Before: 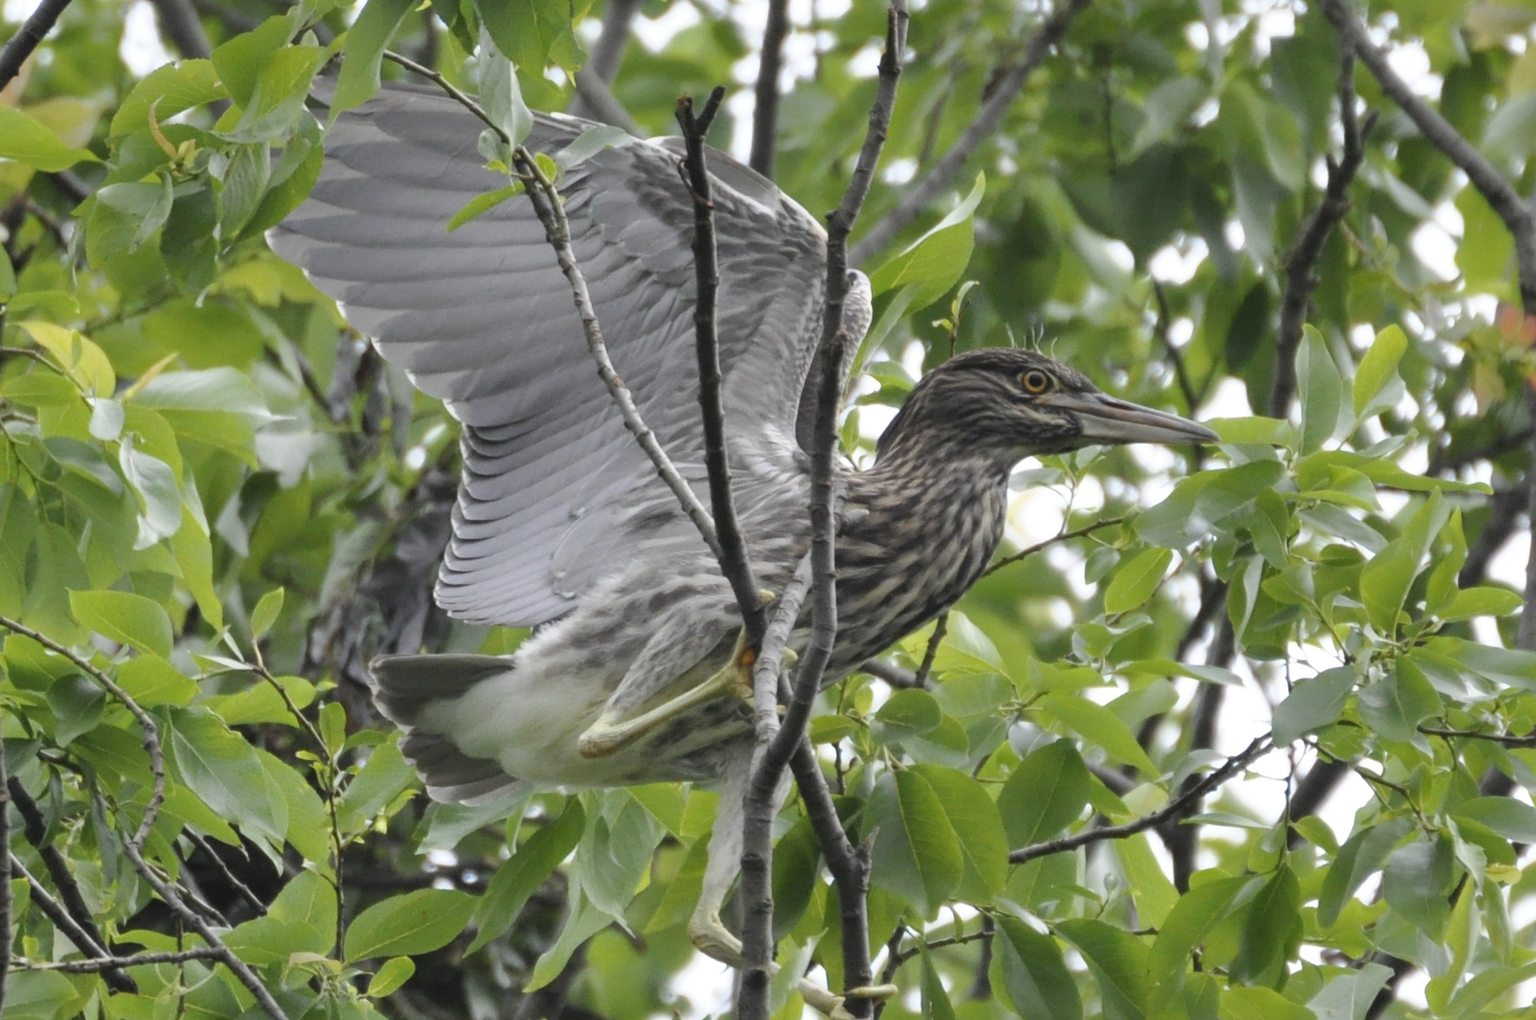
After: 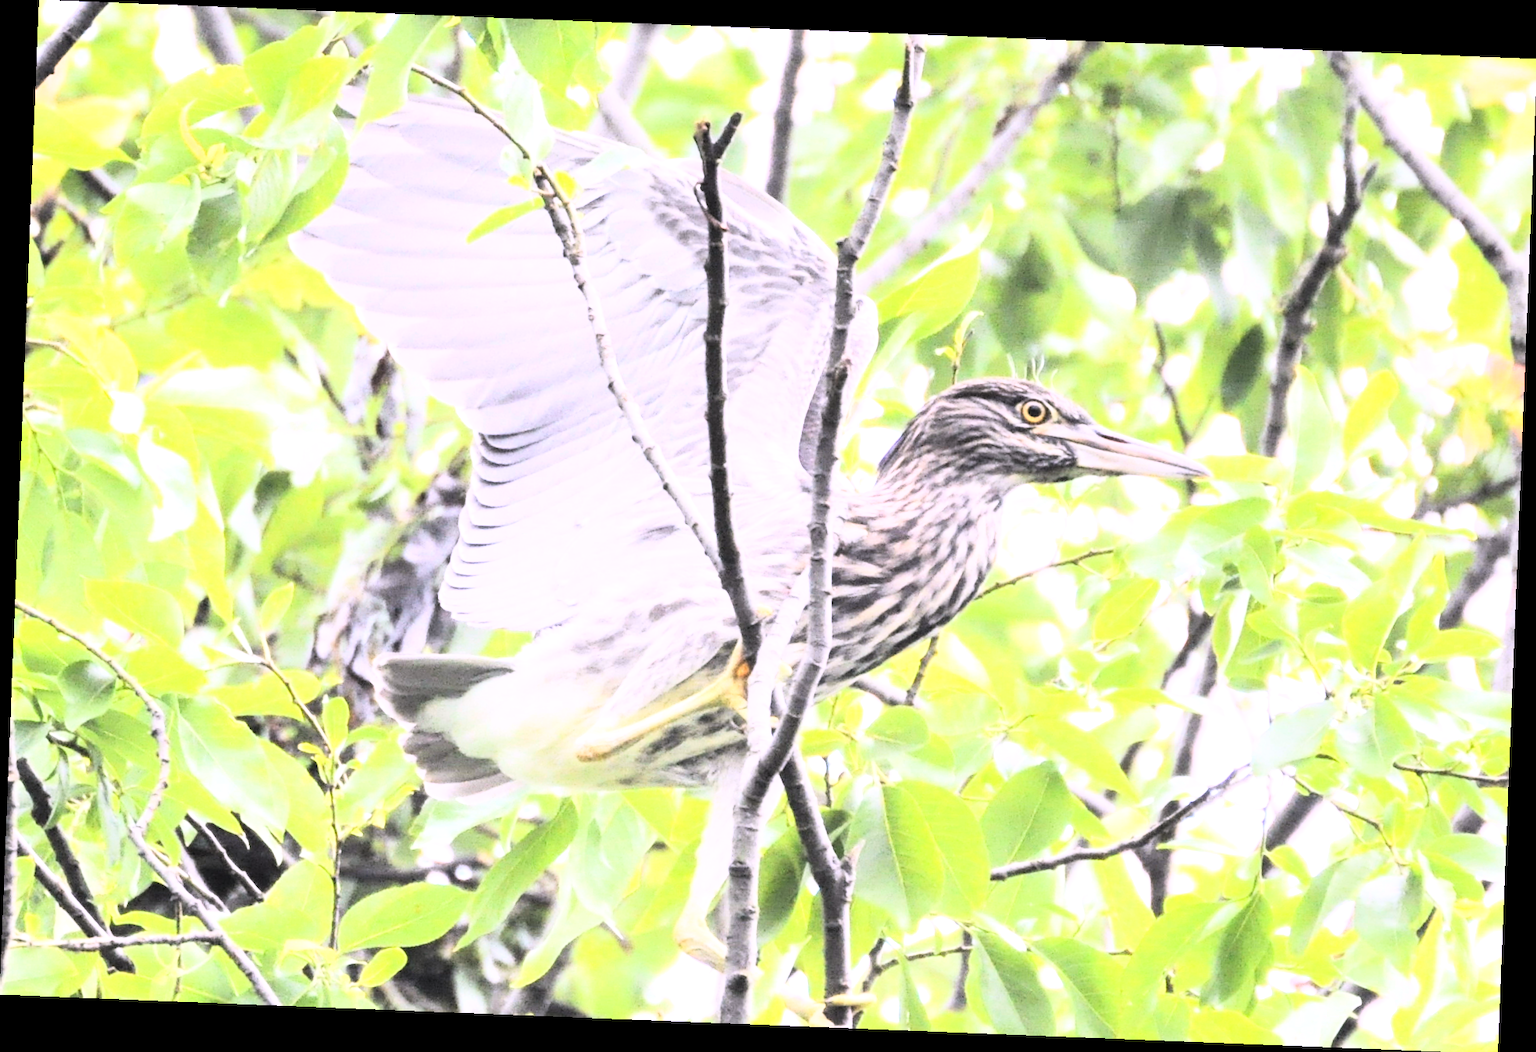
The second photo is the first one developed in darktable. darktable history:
white balance: red 1.066, blue 1.119
exposure: black level correction 0, exposure 1.379 EV, compensate exposure bias true, compensate highlight preservation false
rotate and perspective: rotation 2.27°, automatic cropping off
rgb curve: curves: ch0 [(0, 0) (0.21, 0.15) (0.24, 0.21) (0.5, 0.75) (0.75, 0.96) (0.89, 0.99) (1, 1)]; ch1 [(0, 0.02) (0.21, 0.13) (0.25, 0.2) (0.5, 0.67) (0.75, 0.9) (0.89, 0.97) (1, 1)]; ch2 [(0, 0.02) (0.21, 0.13) (0.25, 0.2) (0.5, 0.67) (0.75, 0.9) (0.89, 0.97) (1, 1)], compensate middle gray true
